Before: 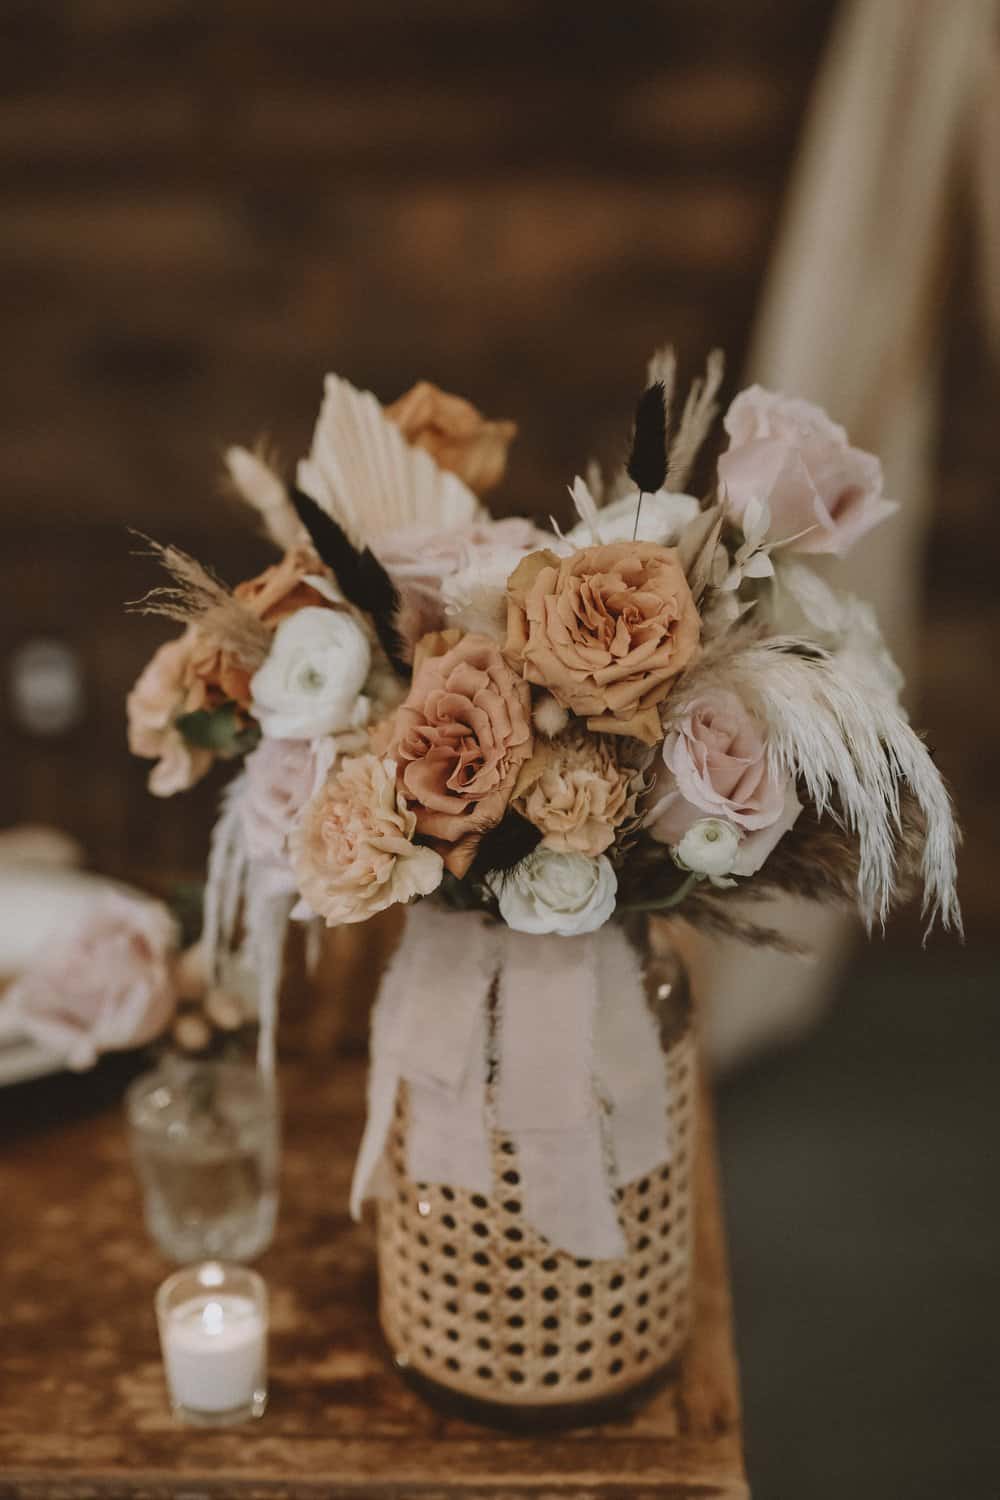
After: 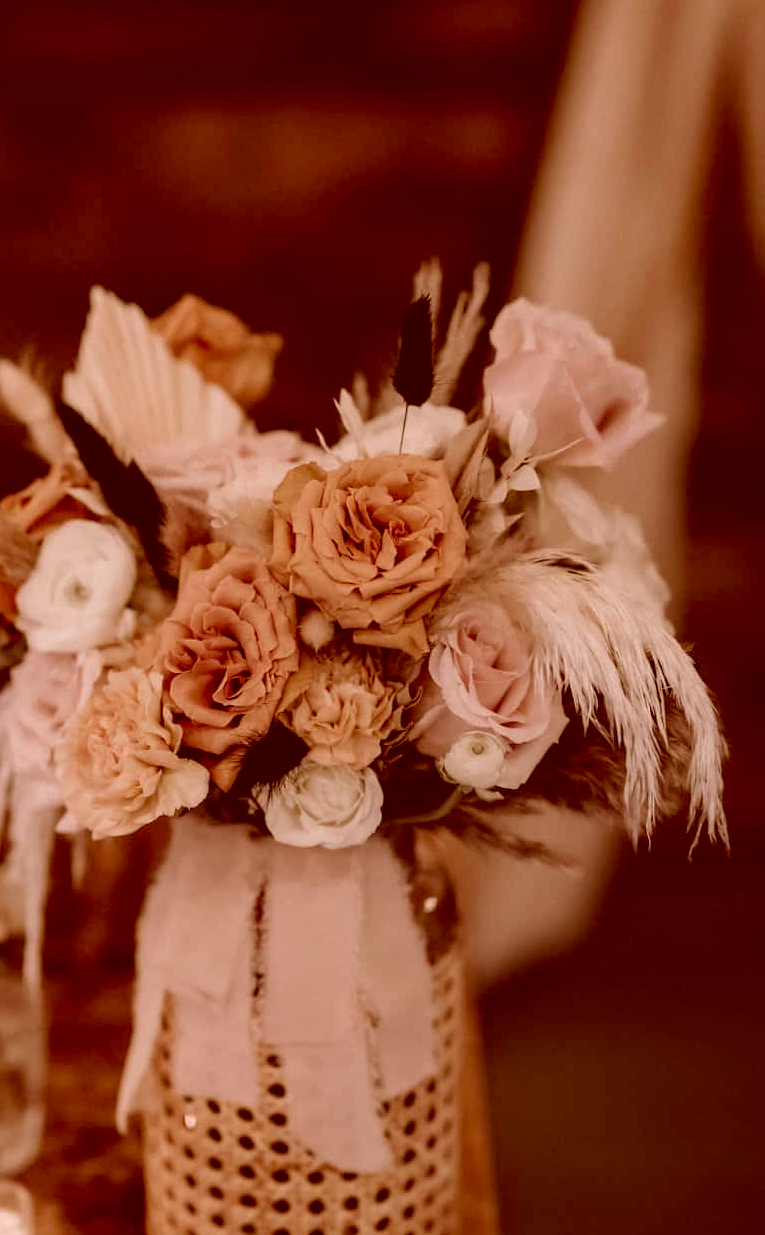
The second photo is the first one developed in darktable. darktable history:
crop: left 23.403%, top 5.856%, bottom 11.782%
color correction: highlights a* 9.51, highlights b* 8.7, shadows a* 39.64, shadows b* 39.73, saturation 0.799
tone equalizer: -8 EV -0.38 EV, -7 EV -0.386 EV, -6 EV -0.334 EV, -5 EV -0.244 EV, -3 EV 0.233 EV, -2 EV 0.304 EV, -1 EV 0.385 EV, +0 EV 0.431 EV
exposure: black level correction 0.009, exposure -0.16 EV, compensate exposure bias true, compensate highlight preservation false
